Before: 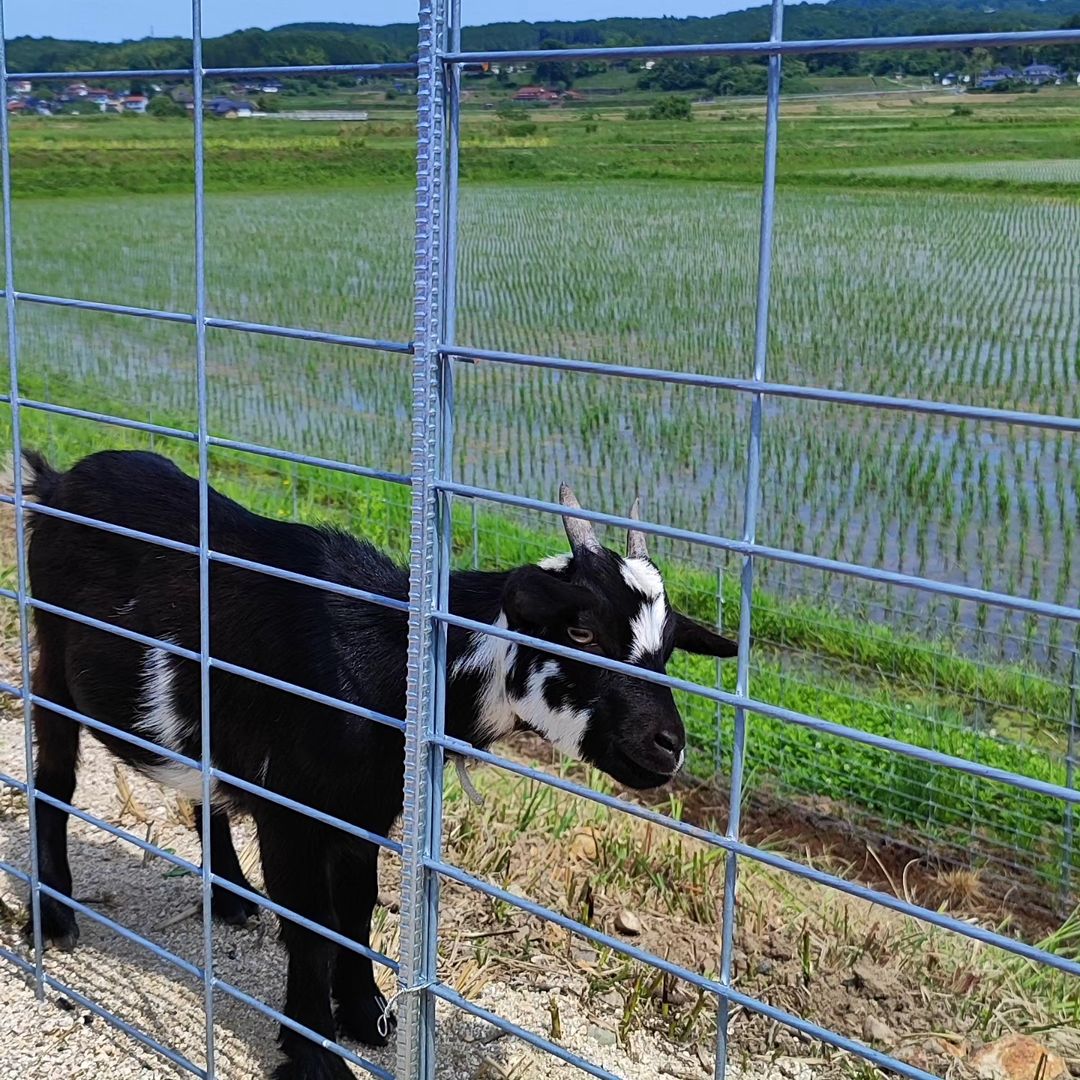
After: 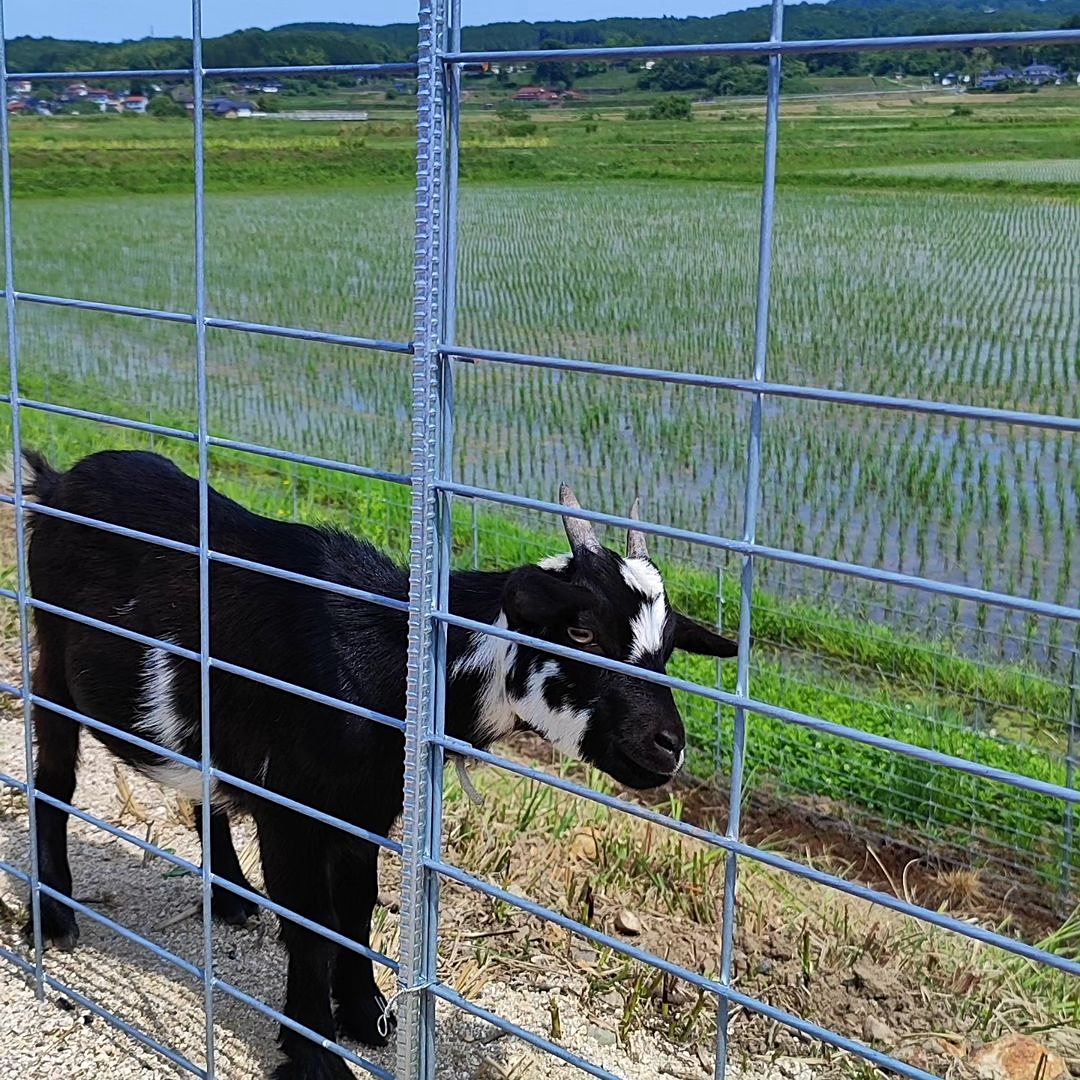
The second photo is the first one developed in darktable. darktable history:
sharpen: amount 0.209
